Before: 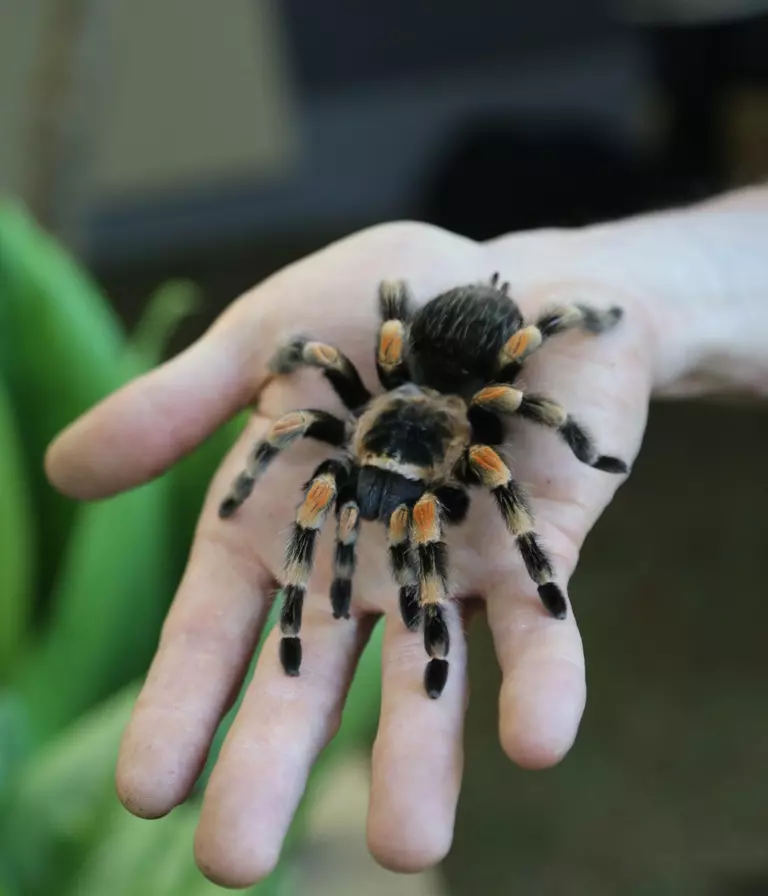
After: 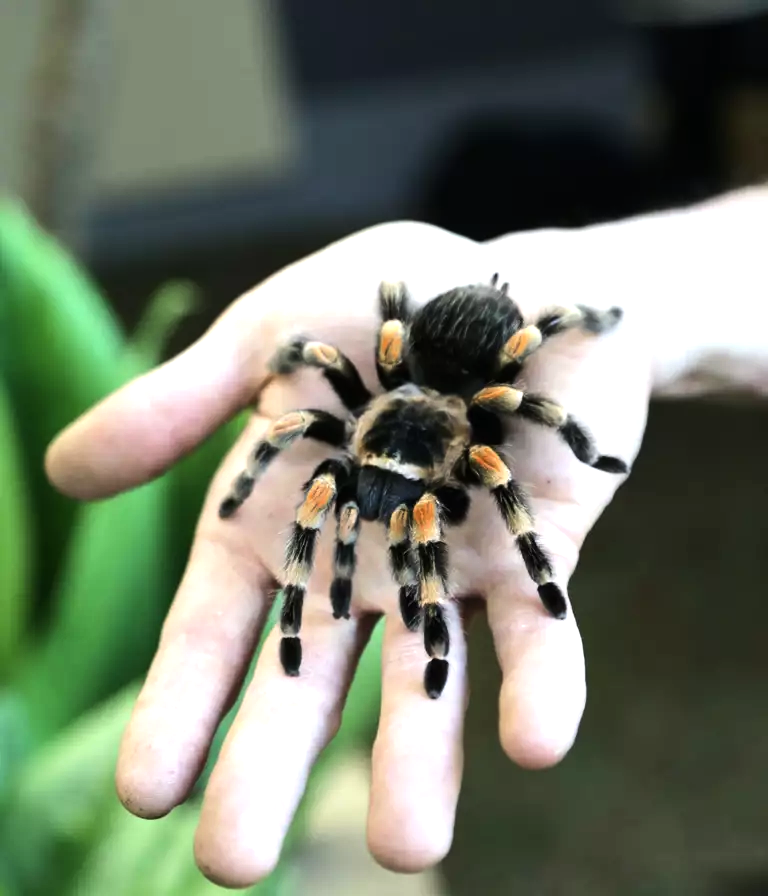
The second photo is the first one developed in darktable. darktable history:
exposure: black level correction 0.001, exposure 0.5 EV, compensate exposure bias true, compensate highlight preservation false
tone equalizer: -8 EV -0.75 EV, -7 EV -0.7 EV, -6 EV -0.6 EV, -5 EV -0.4 EV, -3 EV 0.4 EV, -2 EV 0.6 EV, -1 EV 0.7 EV, +0 EV 0.75 EV, edges refinement/feathering 500, mask exposure compensation -1.57 EV, preserve details no
